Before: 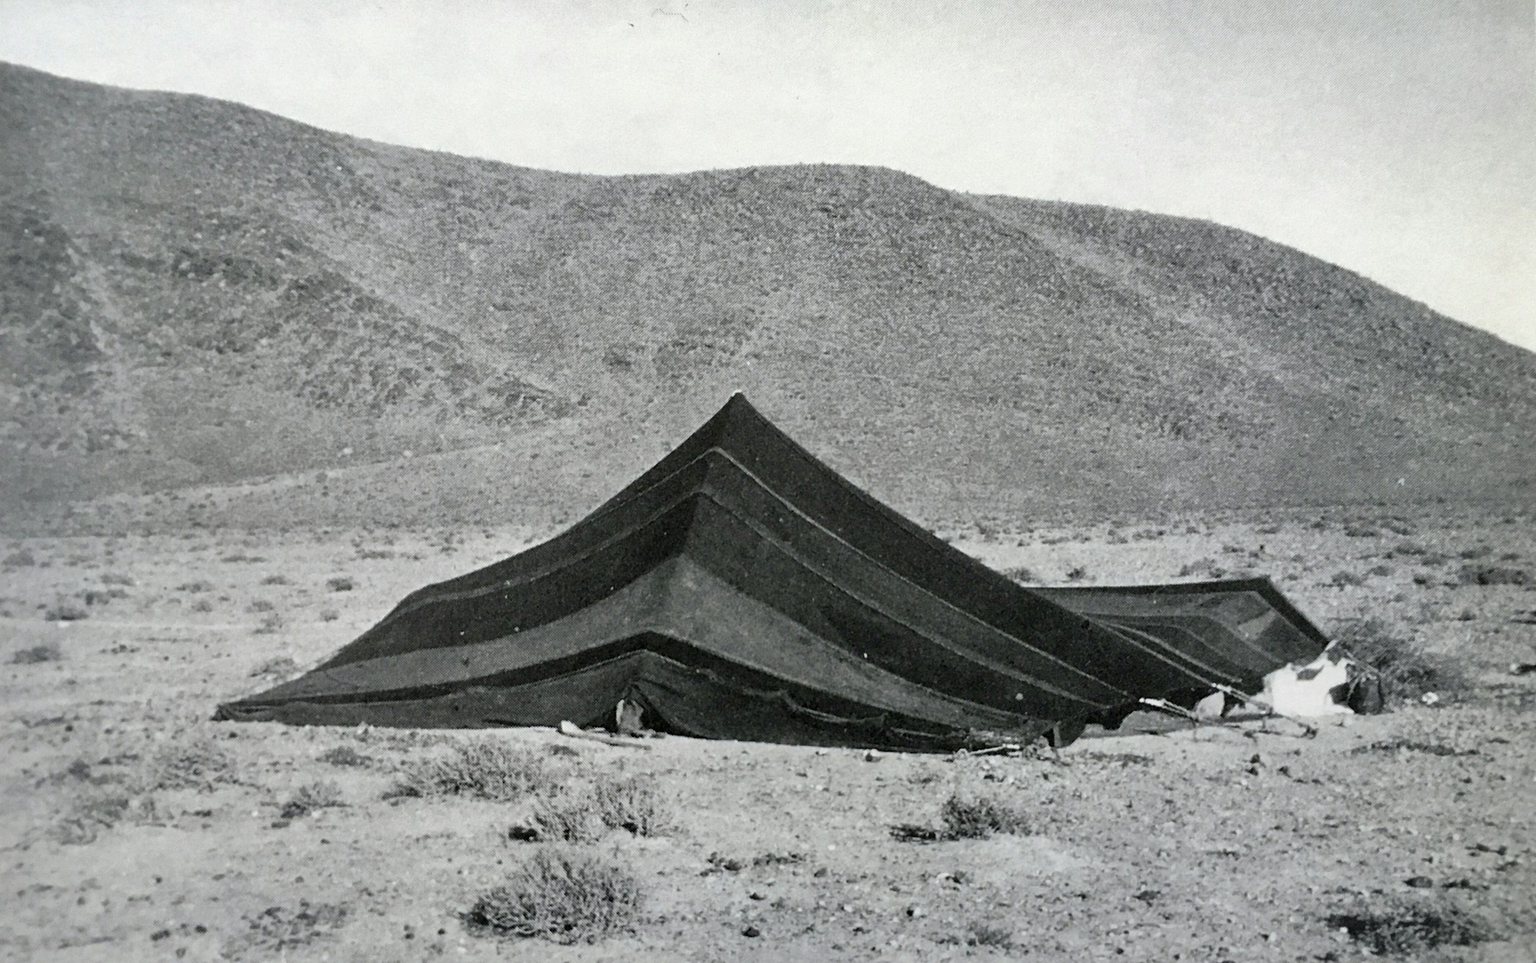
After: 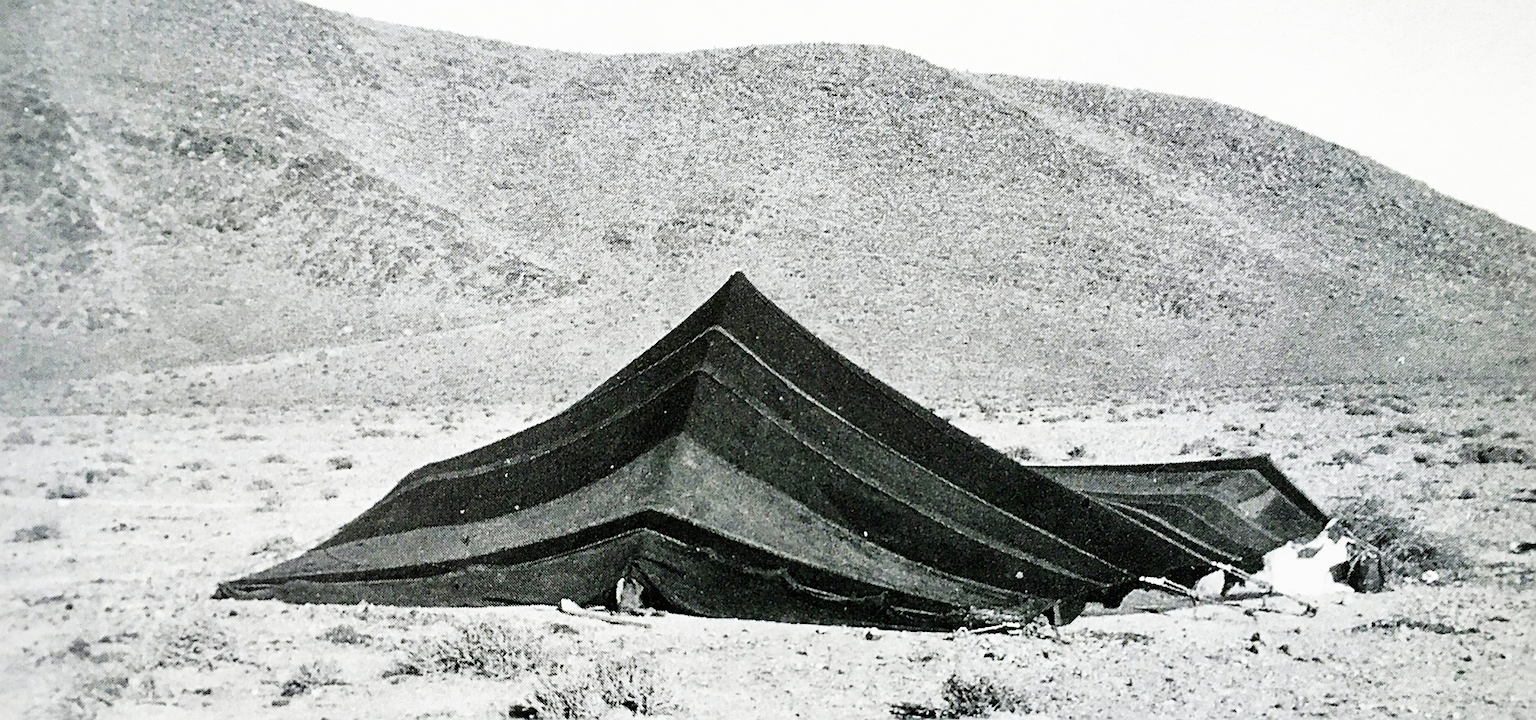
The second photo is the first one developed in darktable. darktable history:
sharpen: radius 1.356, amount 1.243, threshold 0.665
exposure: exposure -0.284 EV, compensate exposure bias true, compensate highlight preservation false
crop and rotate: top 12.618%, bottom 12.47%
base curve: curves: ch0 [(0, 0) (0.007, 0.004) (0.027, 0.03) (0.046, 0.07) (0.207, 0.54) (0.442, 0.872) (0.673, 0.972) (1, 1)], preserve colors none
